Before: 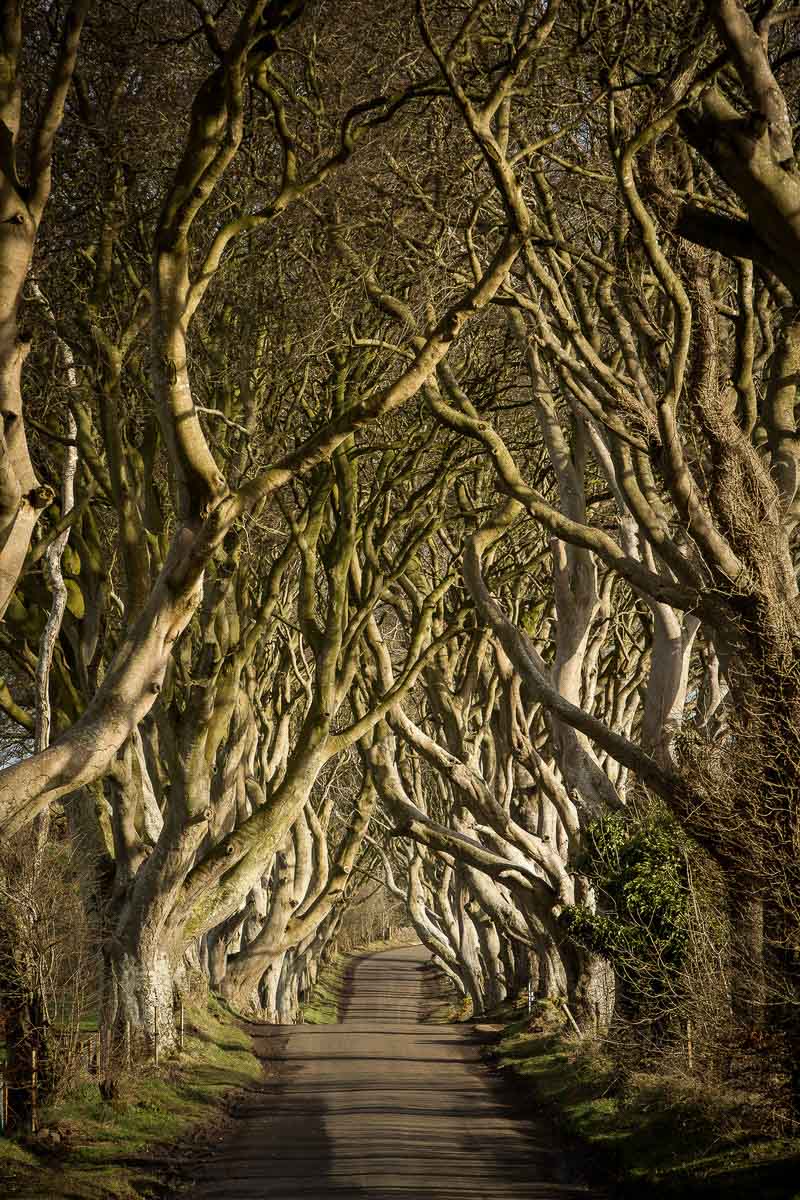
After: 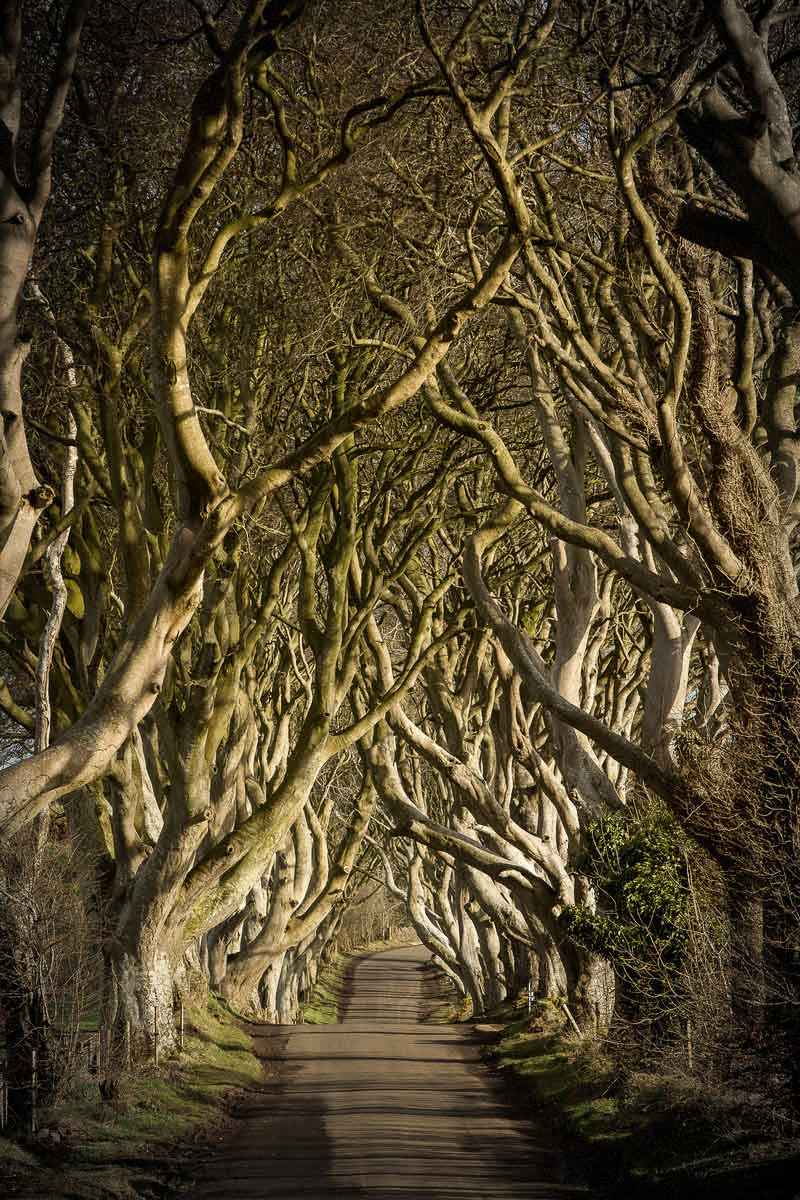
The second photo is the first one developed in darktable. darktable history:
vignetting: automatic ratio true, dithering 8-bit output
